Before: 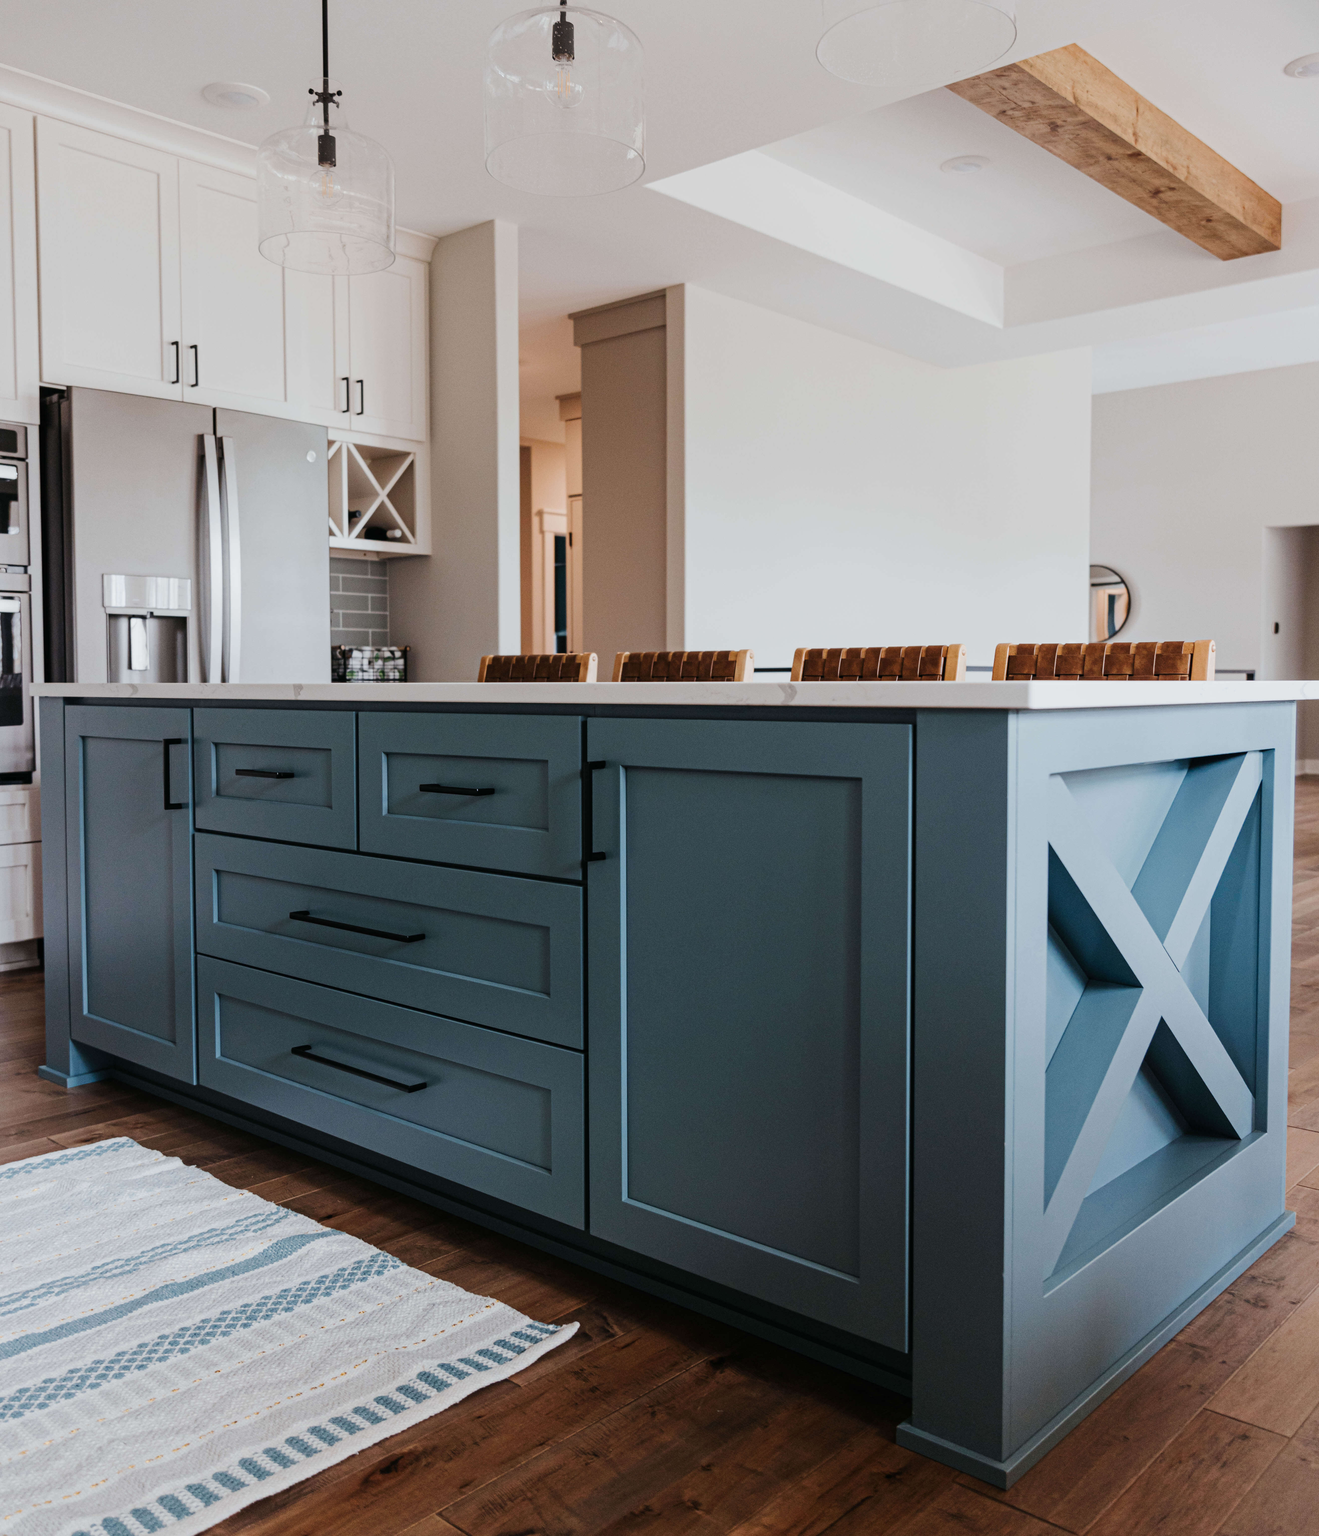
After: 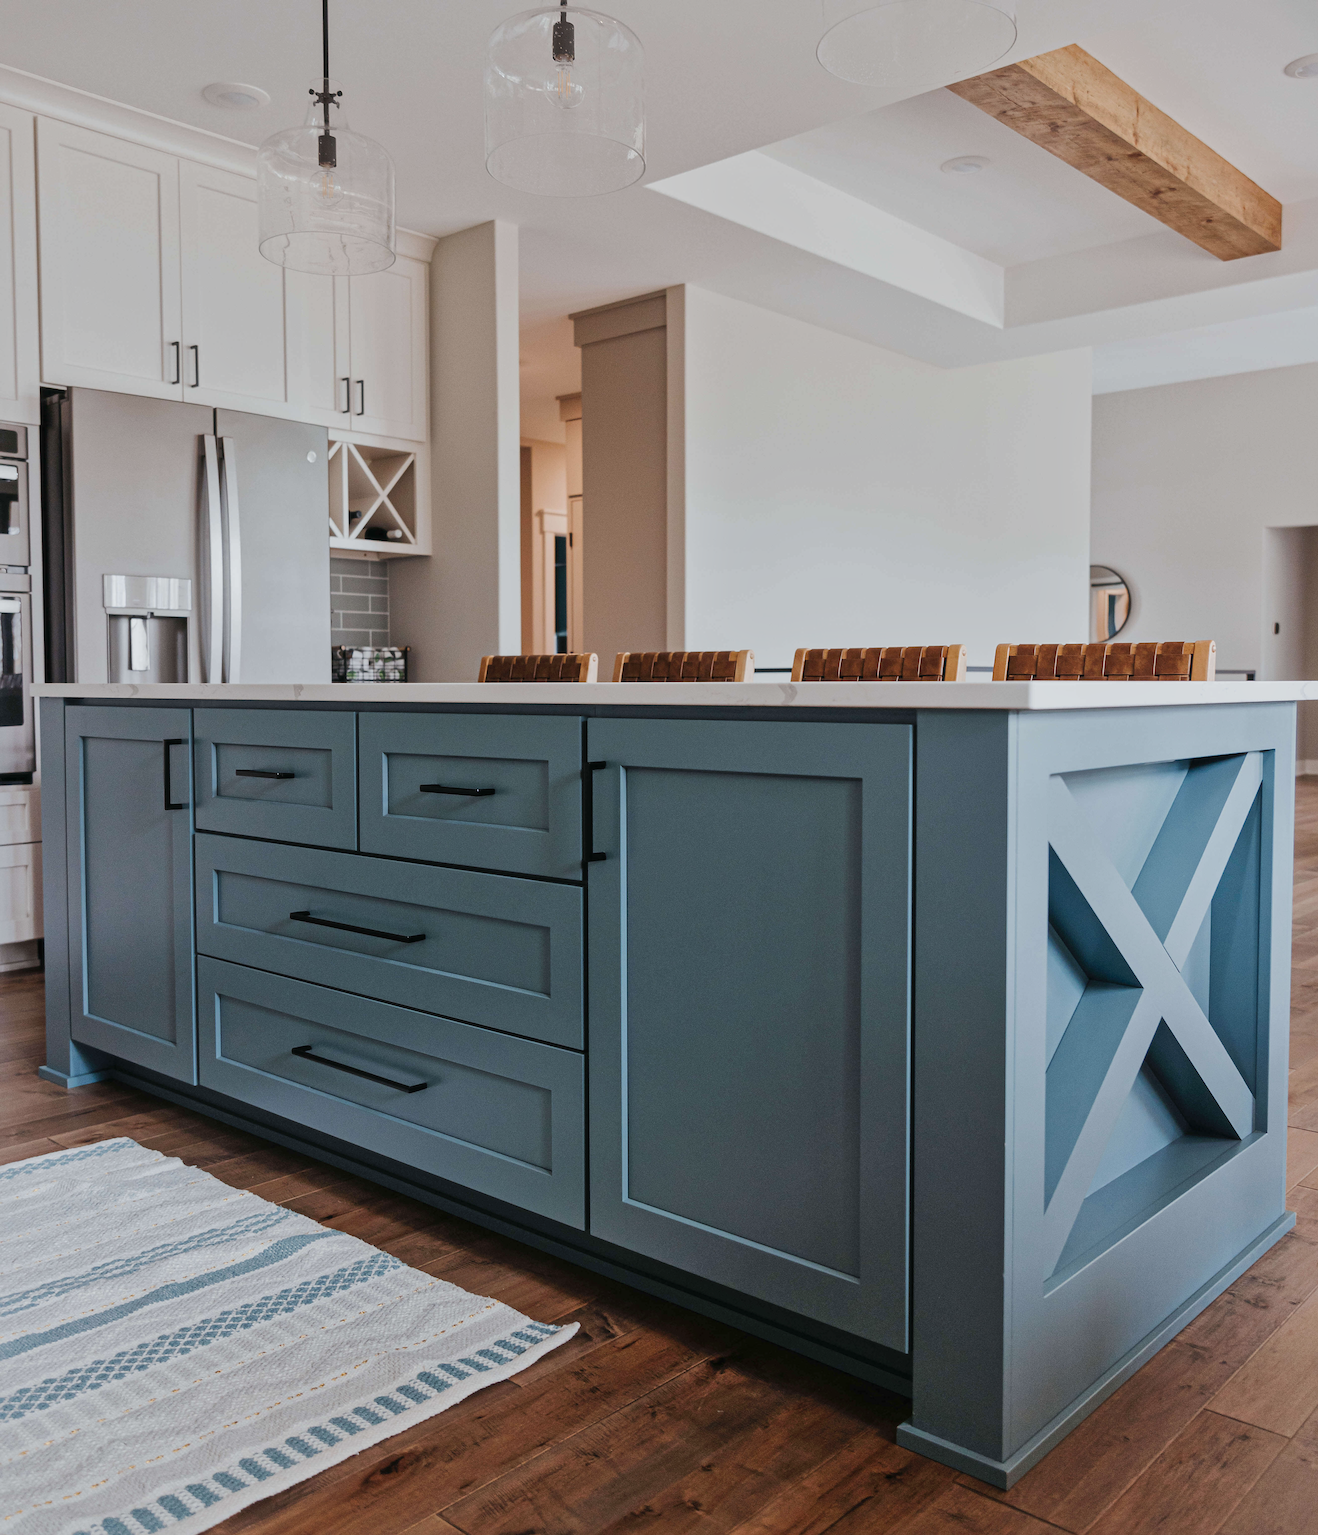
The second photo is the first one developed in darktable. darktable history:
haze removal: strength -0.091, compatibility mode true, adaptive false
sharpen: amount 0.556
shadows and highlights: on, module defaults
